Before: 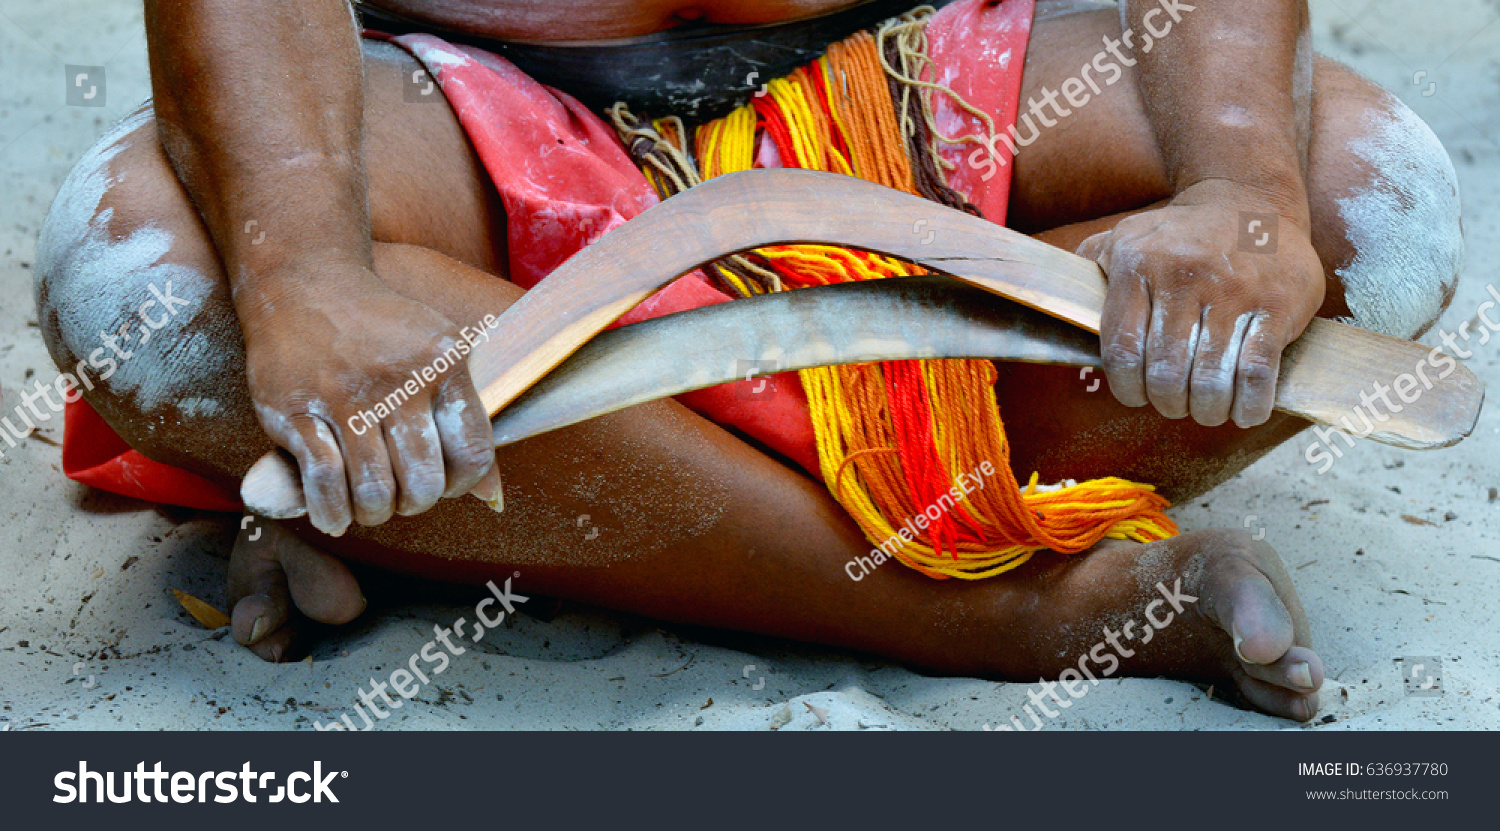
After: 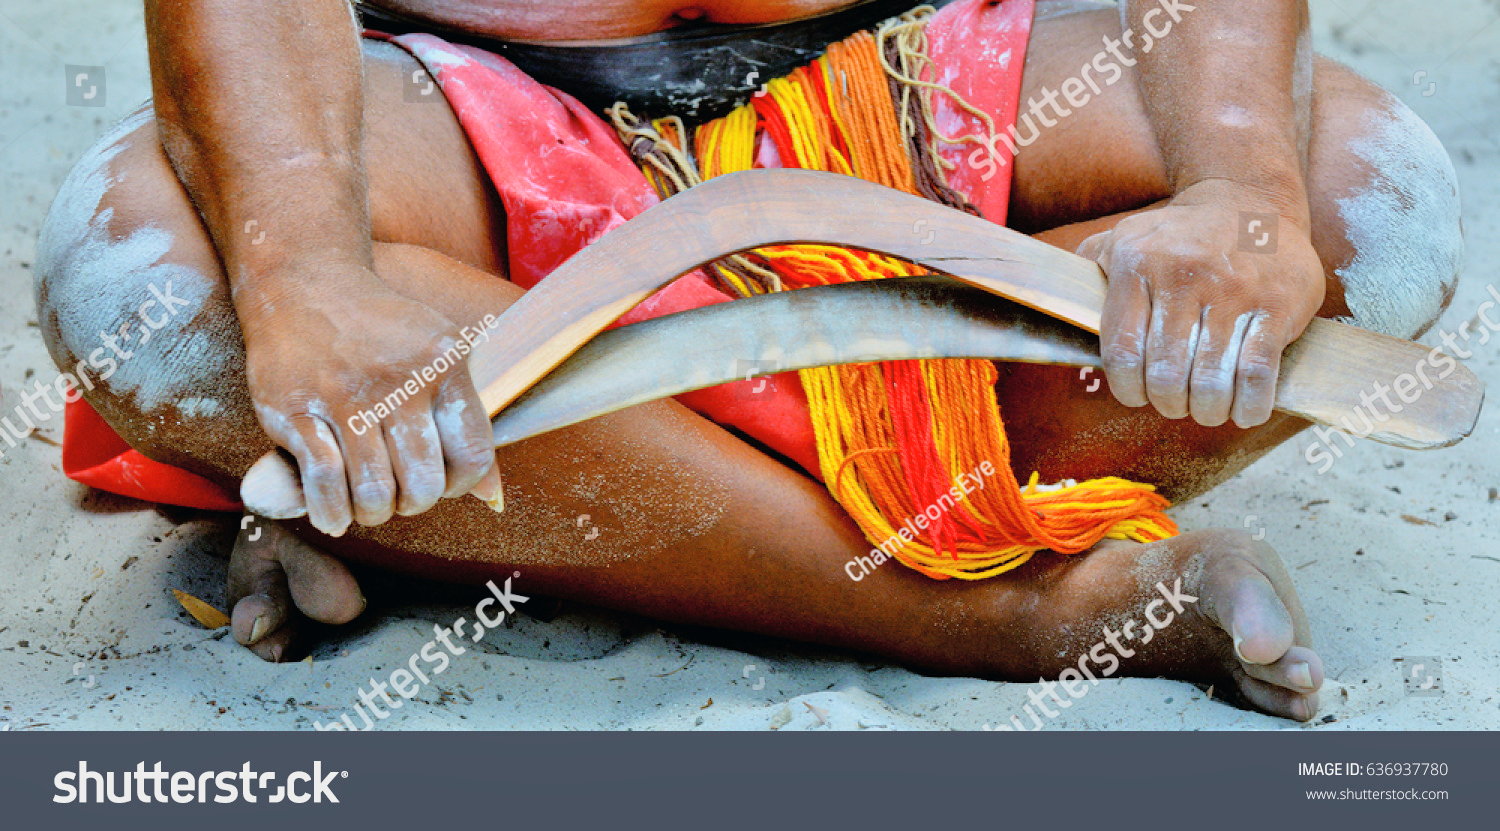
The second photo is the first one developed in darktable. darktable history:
tone equalizer: -7 EV 0.151 EV, -6 EV 0.607 EV, -5 EV 1.17 EV, -4 EV 1.3 EV, -3 EV 1.18 EV, -2 EV 0.6 EV, -1 EV 0.154 EV, mask exposure compensation -0.496 EV
contrast brightness saturation: contrast 0.05, brightness 0.06, saturation 0.008
filmic rgb: black relative exposure -14.28 EV, white relative exposure 3.36 EV, hardness 7.86, contrast 0.989, color science v6 (2022)
